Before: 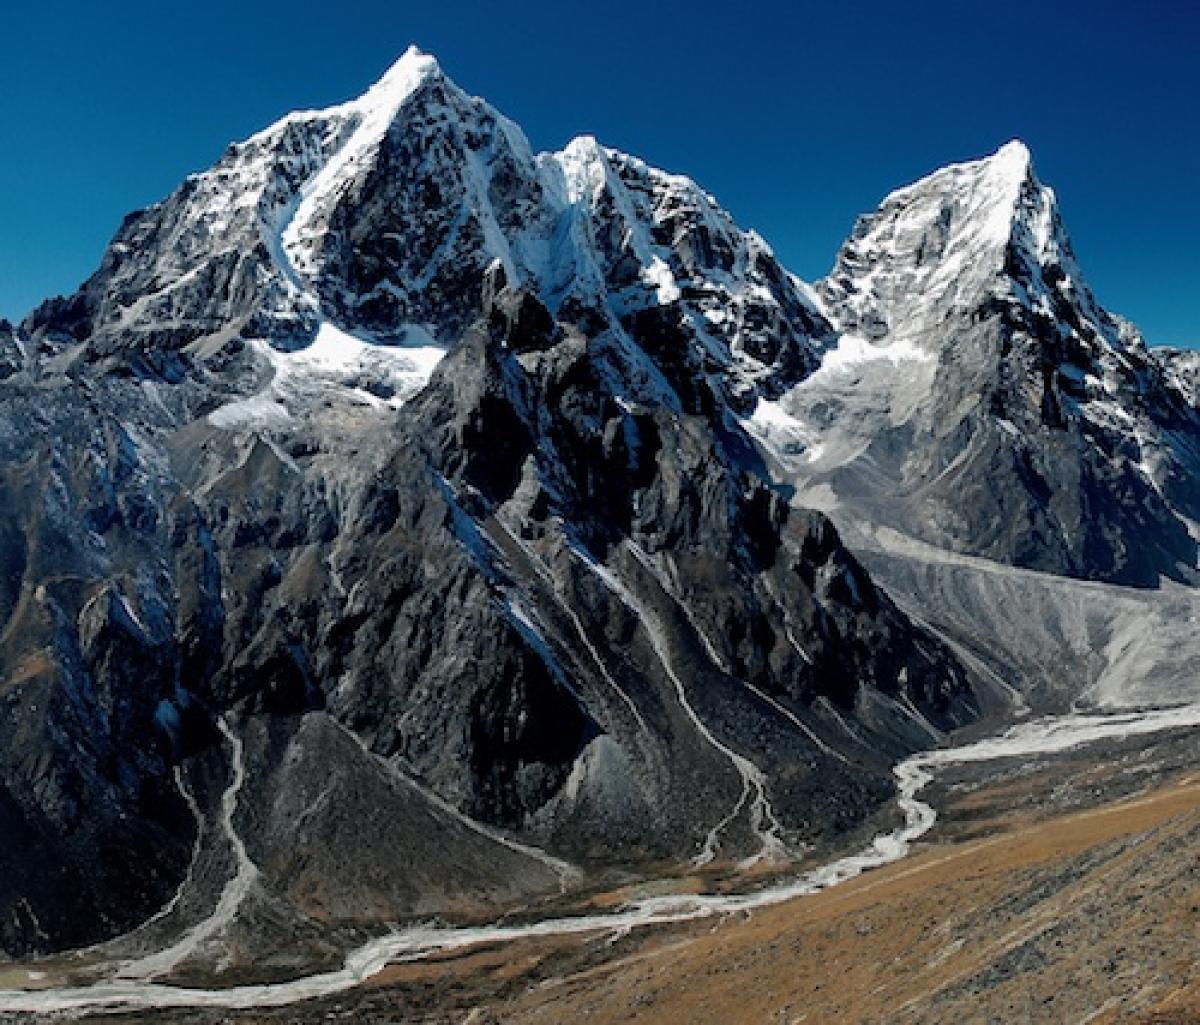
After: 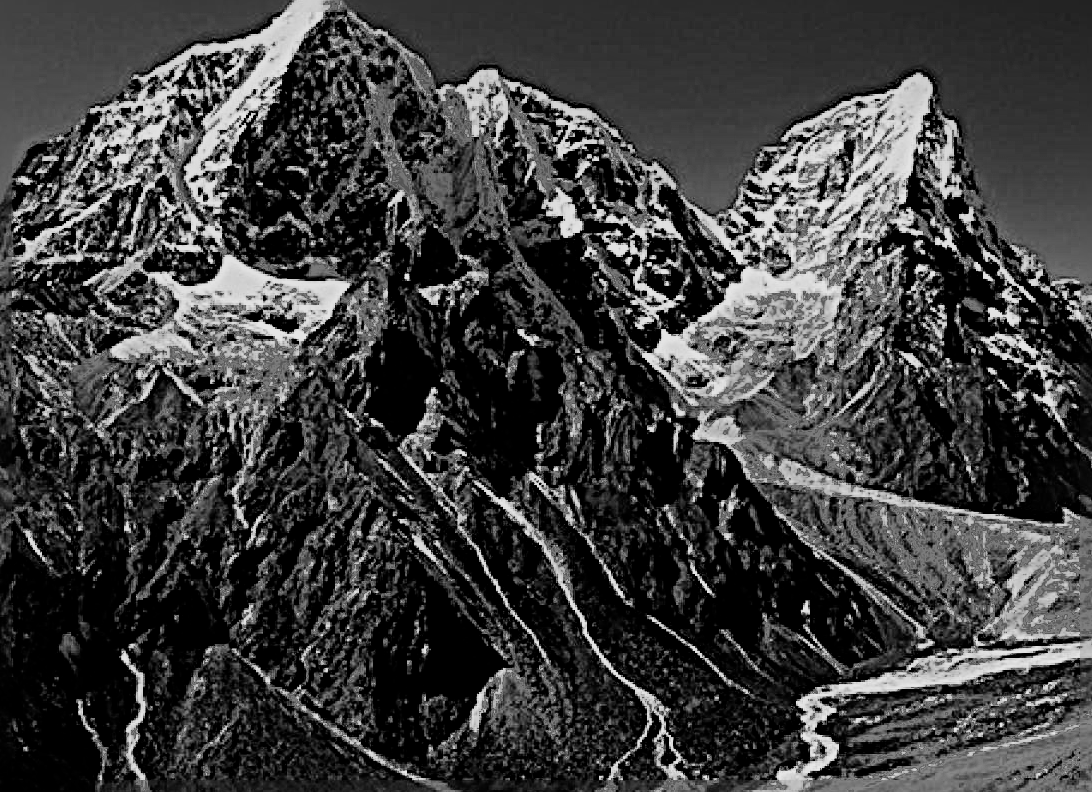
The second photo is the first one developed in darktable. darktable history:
crop: left 8.155%, top 6.611%, bottom 15.385%
filmic rgb: black relative exposure -7.65 EV, white relative exposure 4.56 EV, hardness 3.61
sharpen: radius 6.3, amount 1.8, threshold 0
fill light: exposure -0.73 EV, center 0.69, width 2.2
tone equalizer: -8 EV -0.75 EV, -7 EV -0.7 EV, -6 EV -0.6 EV, -5 EV -0.4 EV, -3 EV 0.4 EV, -2 EV 0.6 EV, -1 EV 0.7 EV, +0 EV 0.75 EV, edges refinement/feathering 500, mask exposure compensation -1.57 EV, preserve details no
monochrome: a 26.22, b 42.67, size 0.8
velvia: on, module defaults
